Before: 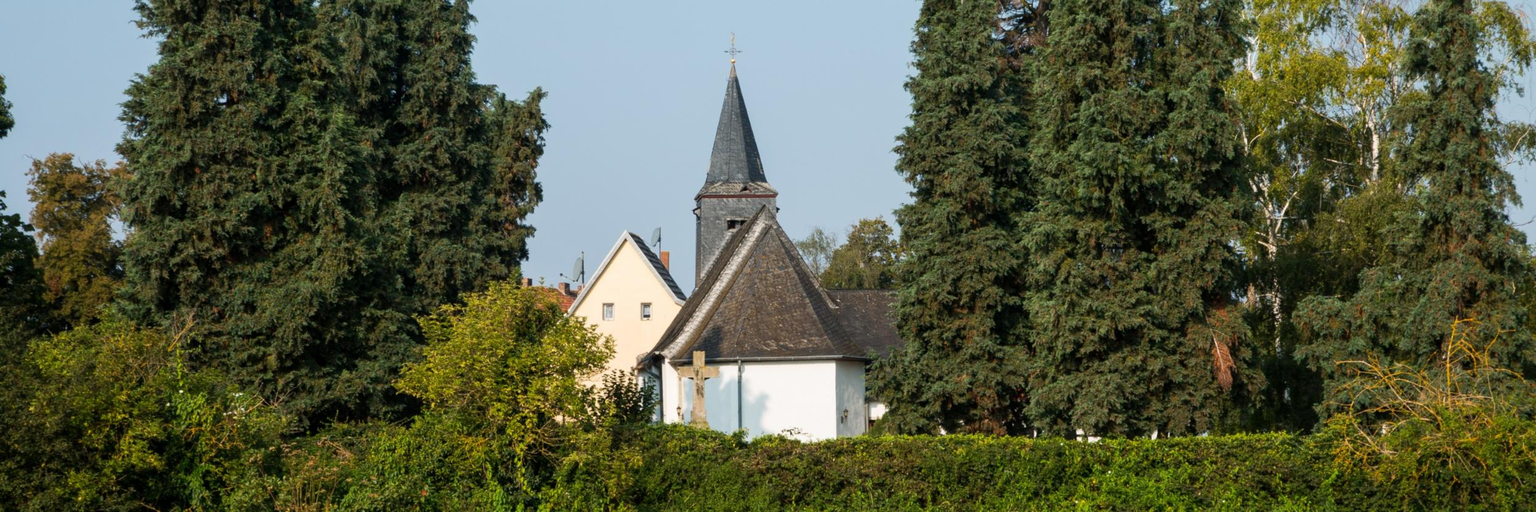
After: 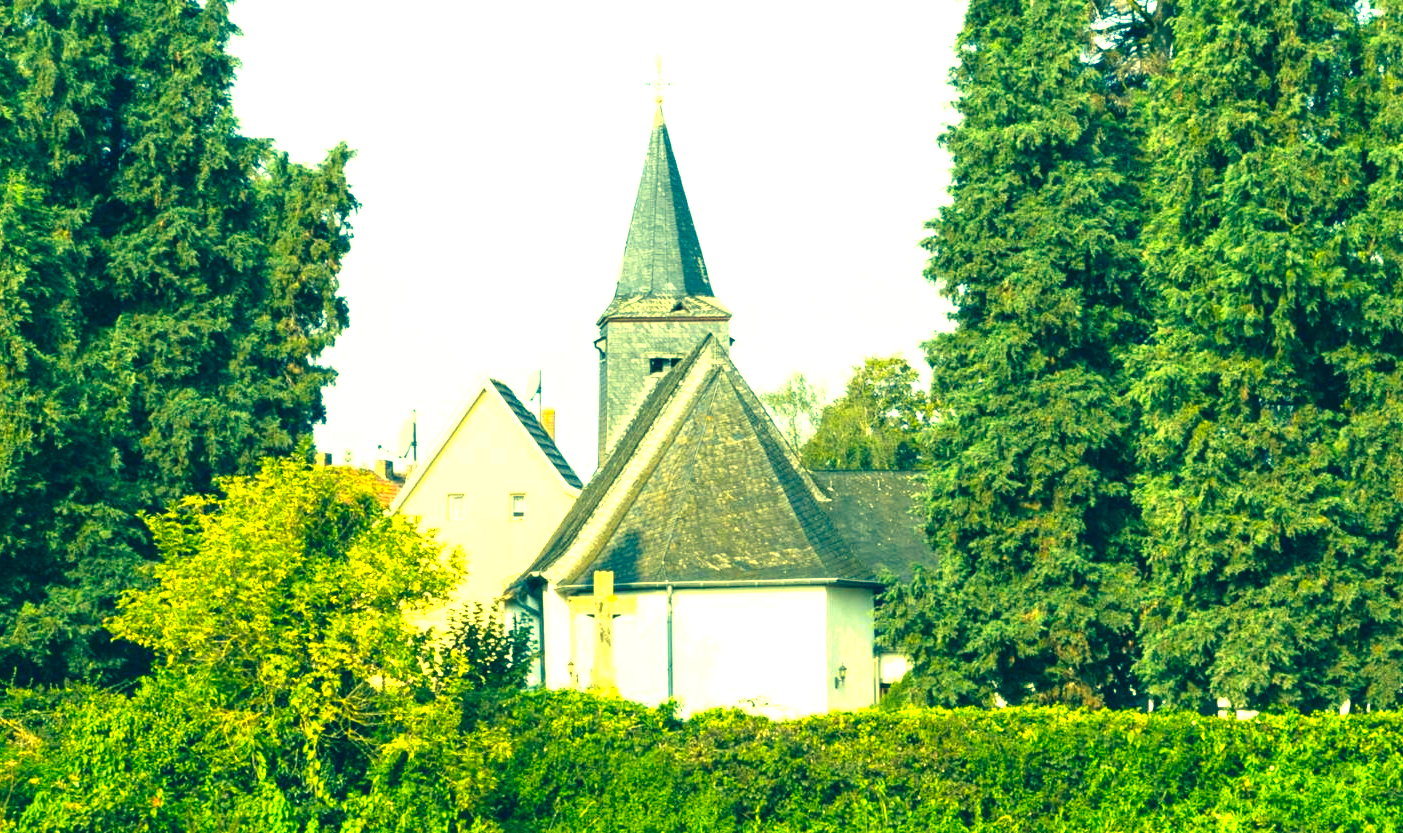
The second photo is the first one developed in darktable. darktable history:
crop: left 21.372%, right 22.475%
color correction: highlights a* -16.35, highlights b* 39.6, shadows a* -39.59, shadows b* -26.03
exposure: black level correction 0, exposure 1.921 EV, compensate exposure bias true, compensate highlight preservation false
